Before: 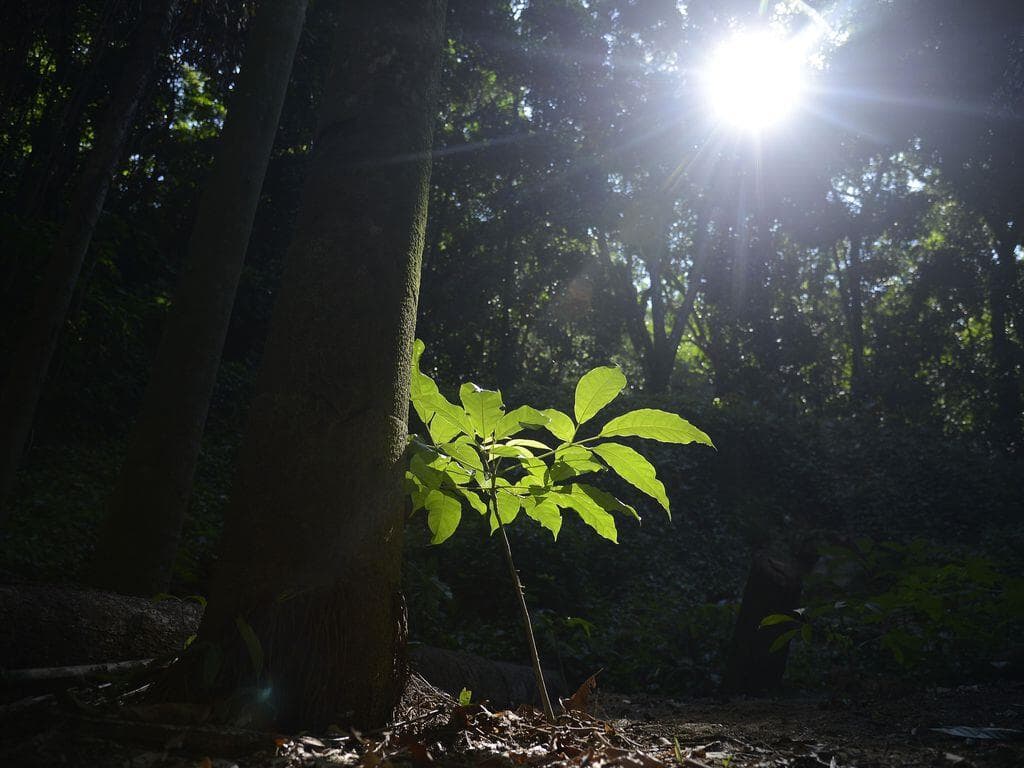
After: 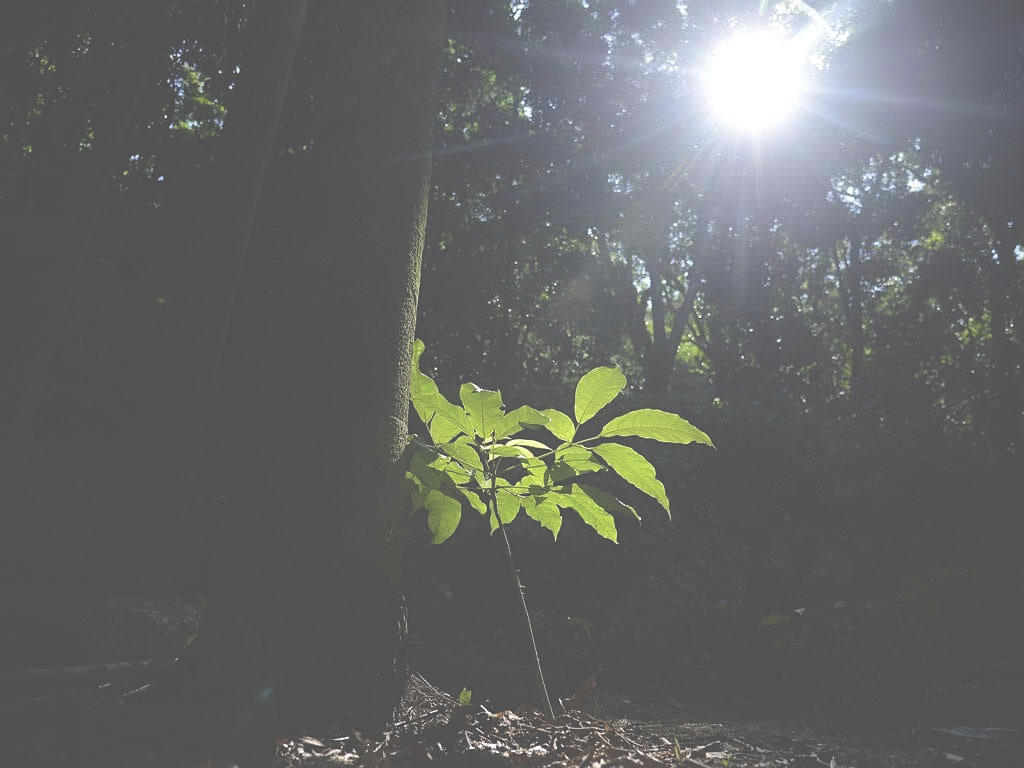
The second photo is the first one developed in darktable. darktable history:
sharpen: amount 0.2
exposure: black level correction -0.087, compensate highlight preservation false
